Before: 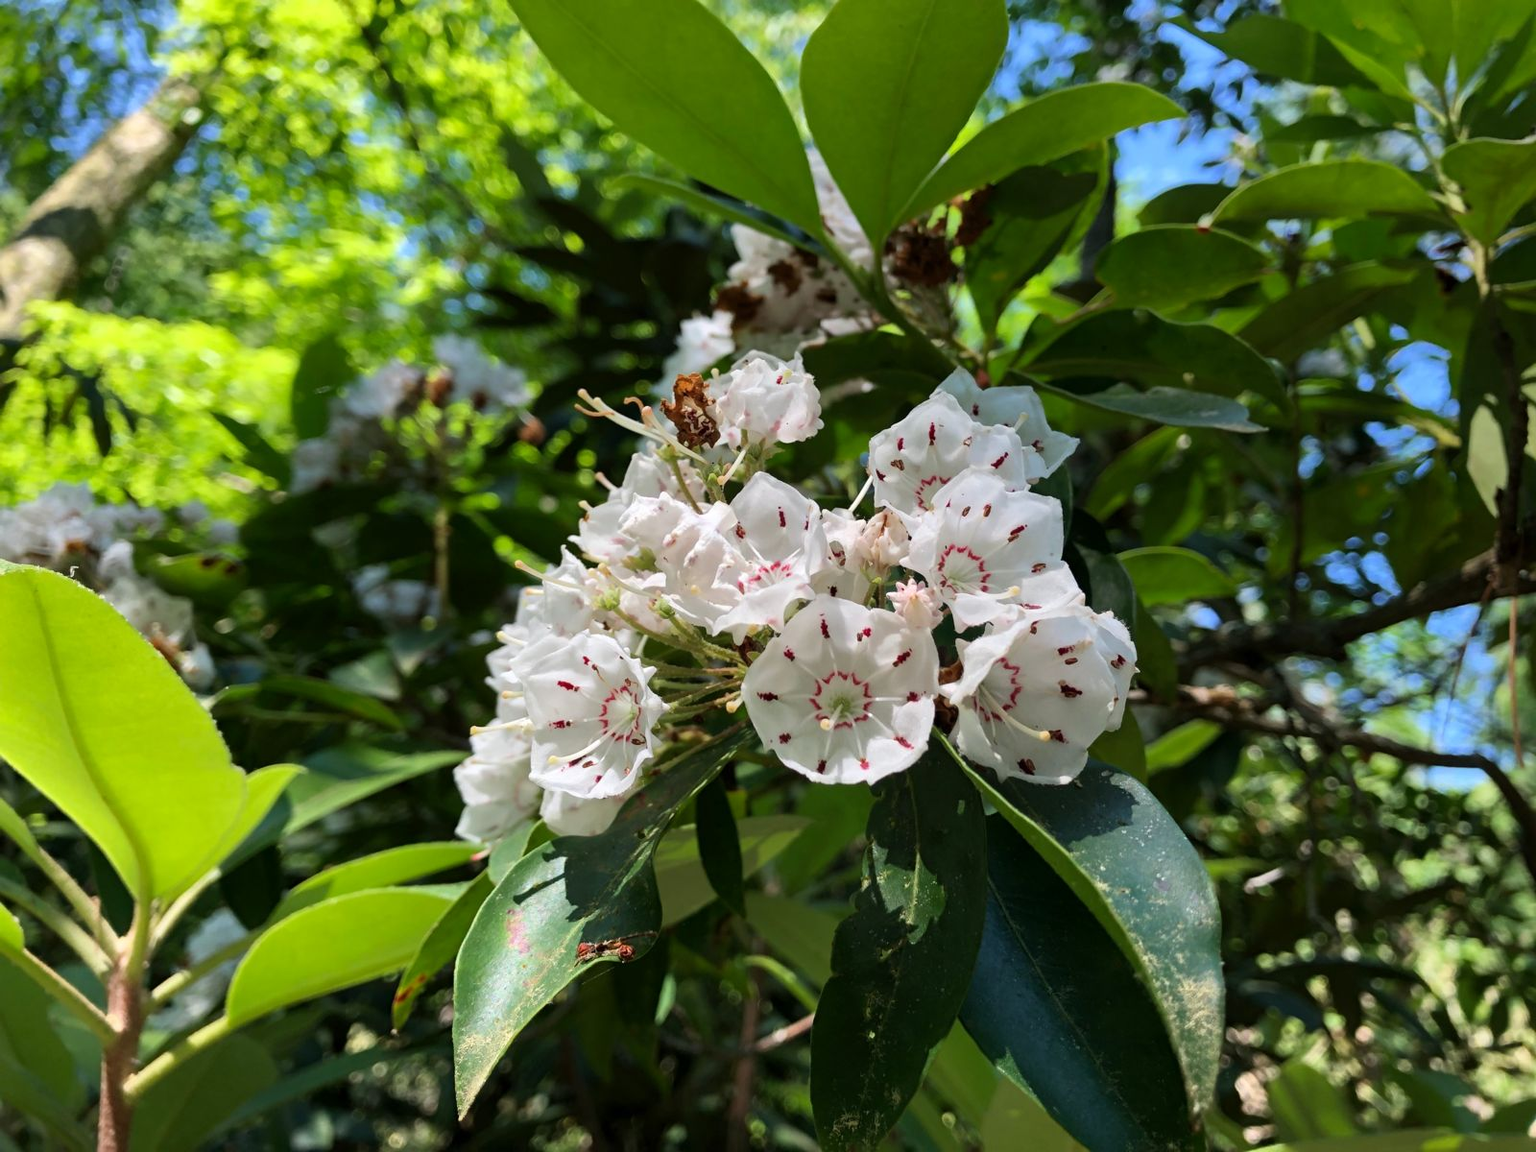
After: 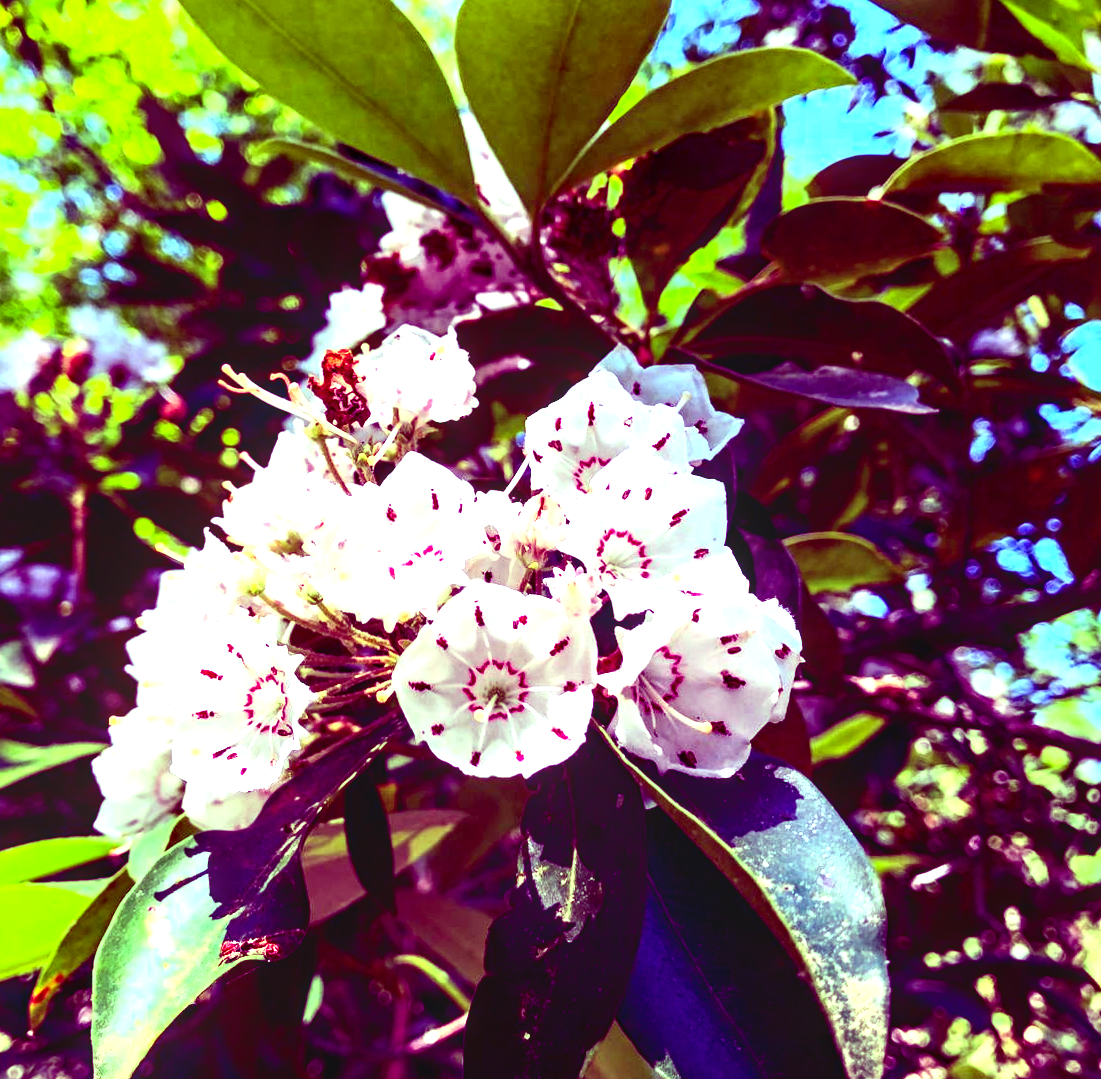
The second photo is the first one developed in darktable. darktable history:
rotate and perspective: rotation 0.174°, lens shift (vertical) 0.013, lens shift (horizontal) 0.019, shear 0.001, automatic cropping original format, crop left 0.007, crop right 0.991, crop top 0.016, crop bottom 0.997
color calibration: x 0.355, y 0.367, temperature 4700.38 K
exposure: black level correction 0, exposure 1.7 EV, compensate exposure bias true, compensate highlight preservation false
contrast brightness saturation: contrast 0.13, brightness -0.05, saturation 0.16
color correction: saturation 0.99
local contrast: detail 130%
crop and rotate: left 24.034%, top 2.838%, right 6.406%, bottom 6.299%
color balance: mode lift, gamma, gain (sRGB), lift [1, 1, 0.101, 1]
